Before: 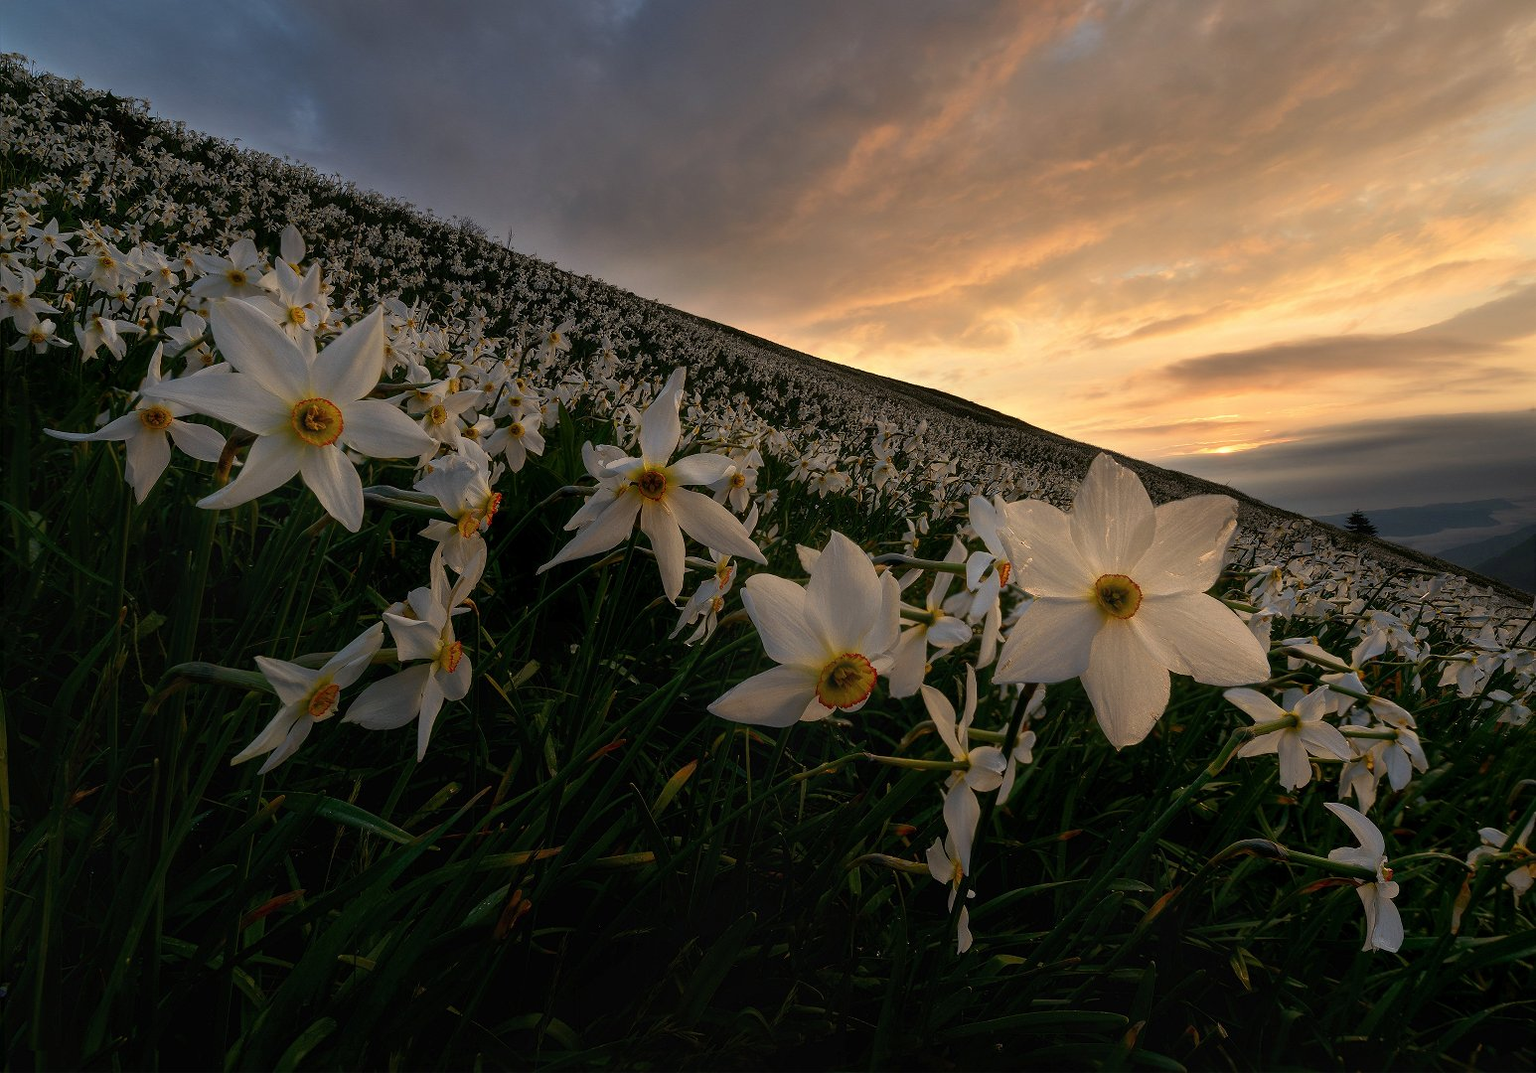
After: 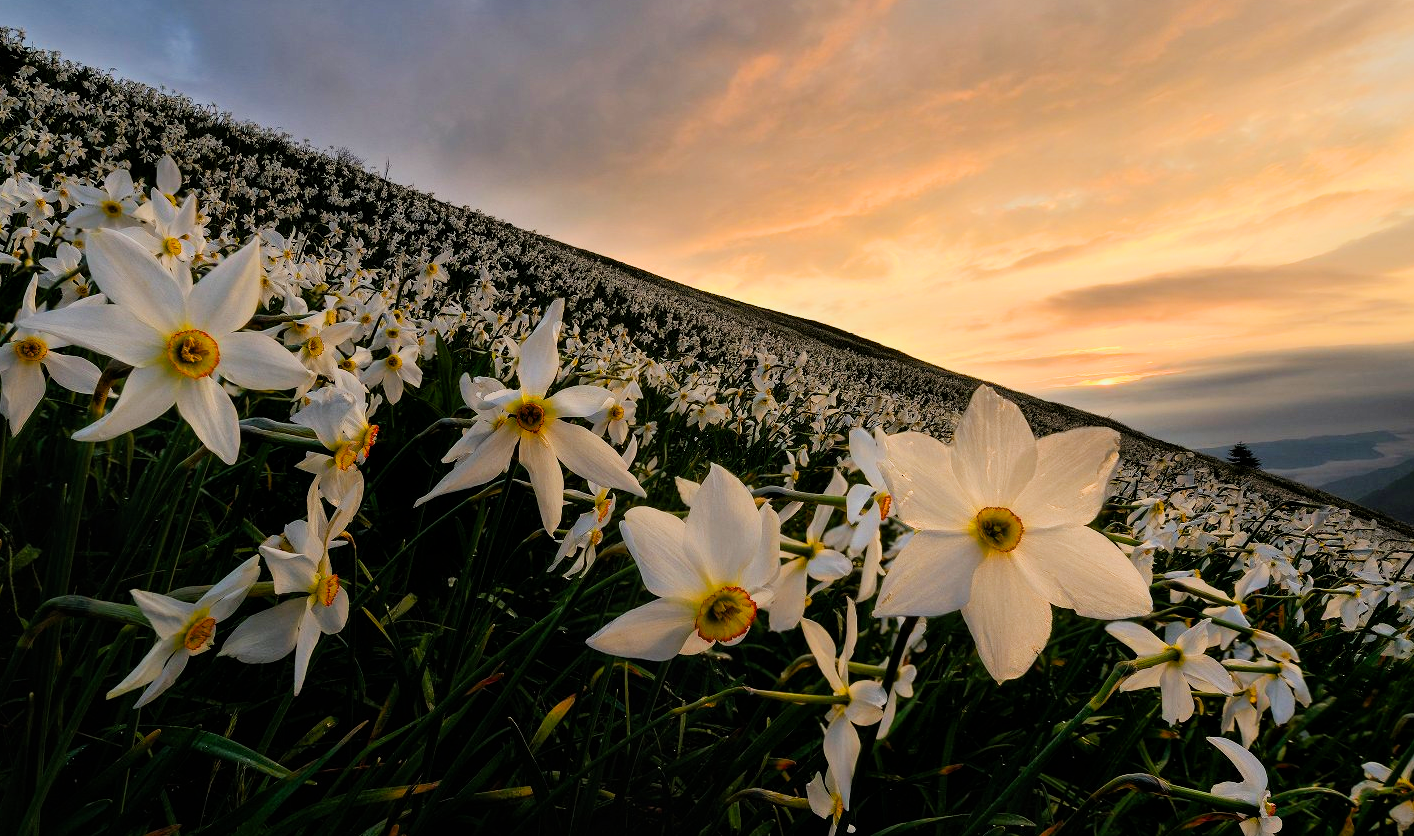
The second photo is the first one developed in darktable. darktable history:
filmic rgb: black relative exposure -7.65 EV, white relative exposure 4.56 EV, hardness 3.61, contrast 1.05
contrast equalizer: y [[0.509, 0.517, 0.523, 0.523, 0.517, 0.509], [0.5 ×6], [0.5 ×6], [0 ×6], [0 ×6]]
crop: left 8.155%, top 6.611%, bottom 15.385%
color balance rgb: perceptual saturation grading › global saturation 30%
exposure: black level correction 0, exposure 1 EV, compensate exposure bias true, compensate highlight preservation false
